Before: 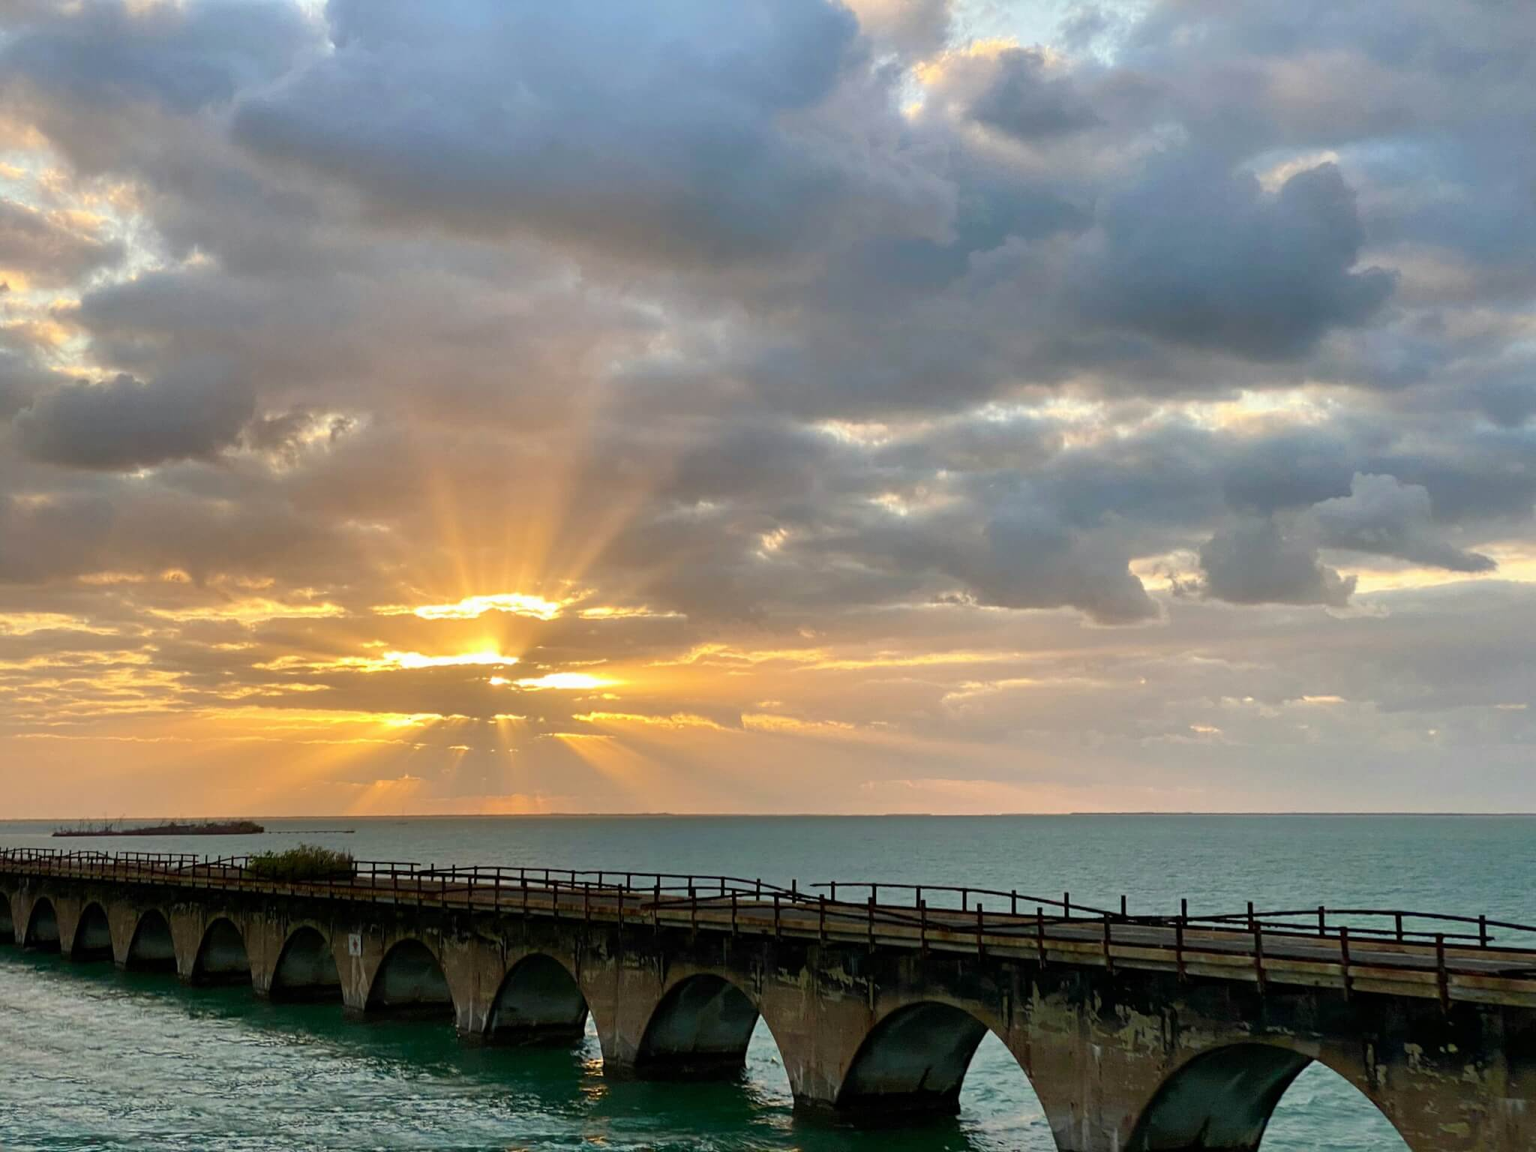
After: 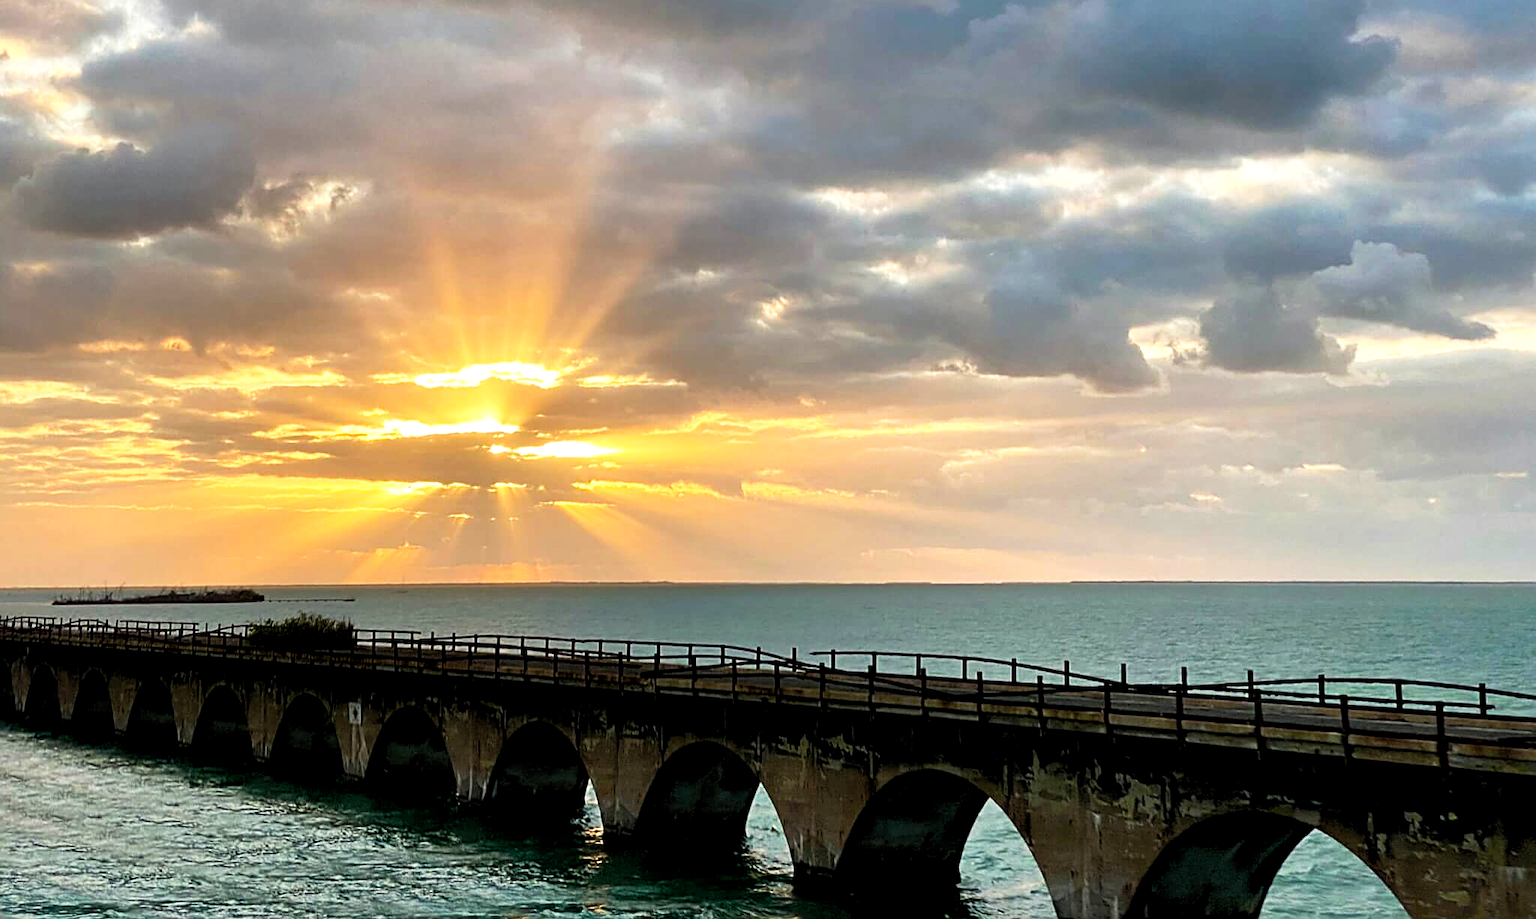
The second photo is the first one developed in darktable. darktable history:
crop and rotate: top 20.156%
tone curve: curves: ch0 [(0, 0.024) (0.031, 0.027) (0.113, 0.069) (0.198, 0.18) (0.304, 0.303) (0.441, 0.462) (0.557, 0.6) (0.711, 0.79) (0.812, 0.878) (0.927, 0.935) (1, 0.963)]; ch1 [(0, 0) (0.222, 0.2) (0.343, 0.325) (0.45, 0.441) (0.502, 0.501) (0.527, 0.534) (0.55, 0.561) (0.632, 0.656) (0.735, 0.754) (1, 1)]; ch2 [(0, 0) (0.249, 0.222) (0.352, 0.348) (0.424, 0.439) (0.476, 0.482) (0.499, 0.501) (0.517, 0.516) (0.532, 0.544) (0.558, 0.585) (0.596, 0.629) (0.726, 0.745) (0.82, 0.796) (0.998, 0.928)], preserve colors none
sharpen: on, module defaults
levels: levels [0.062, 0.494, 0.925]
